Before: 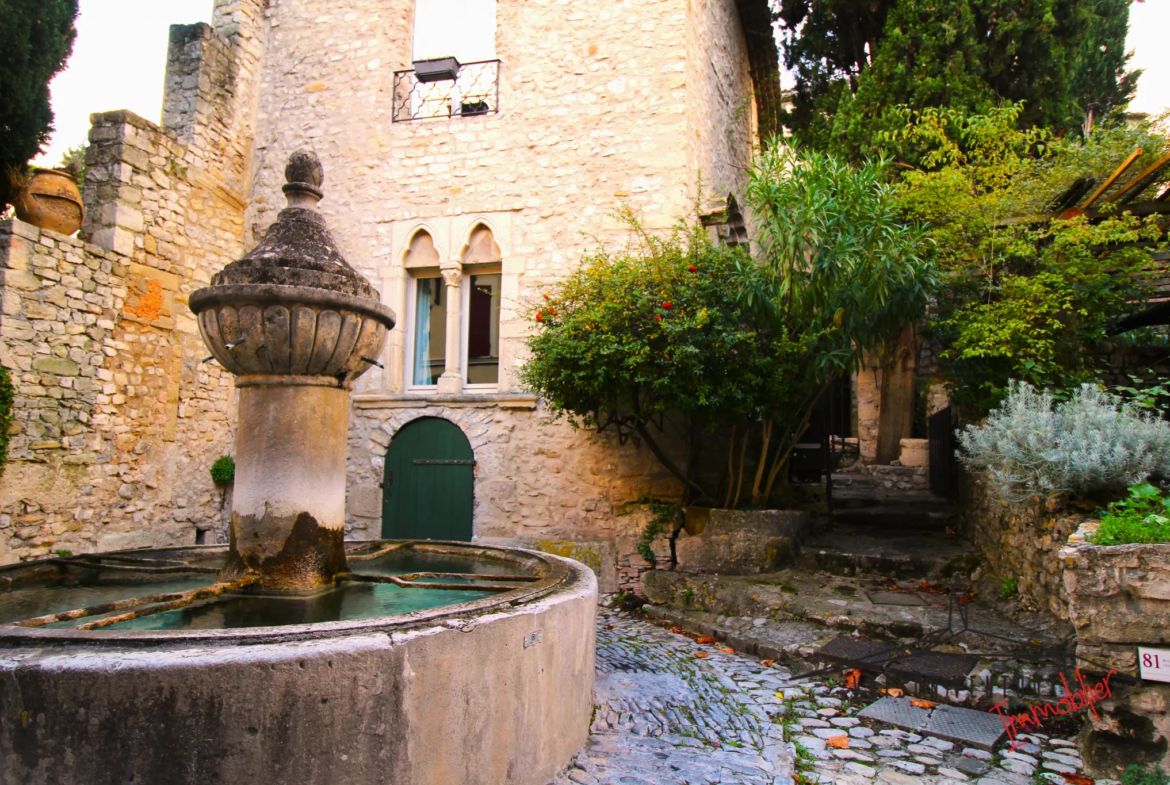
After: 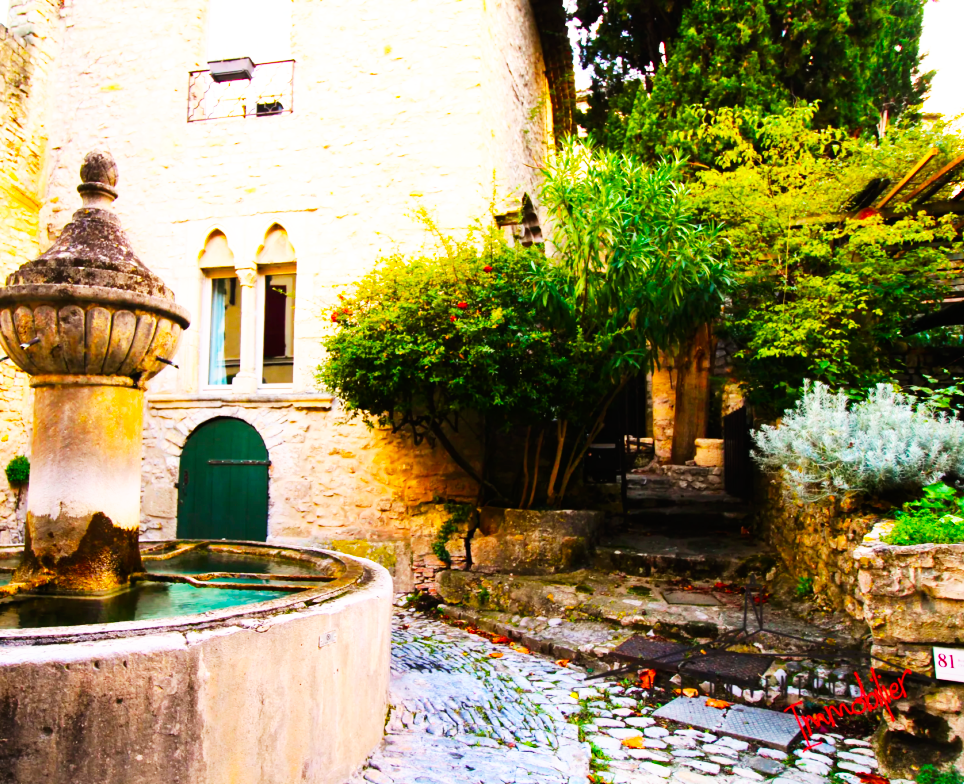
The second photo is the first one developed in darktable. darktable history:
crop: left 17.582%, bottom 0.031%
color balance rgb: perceptual saturation grading › global saturation 30%, global vibrance 20%
base curve: curves: ch0 [(0, 0) (0.007, 0.004) (0.027, 0.03) (0.046, 0.07) (0.207, 0.54) (0.442, 0.872) (0.673, 0.972) (1, 1)], preserve colors none
